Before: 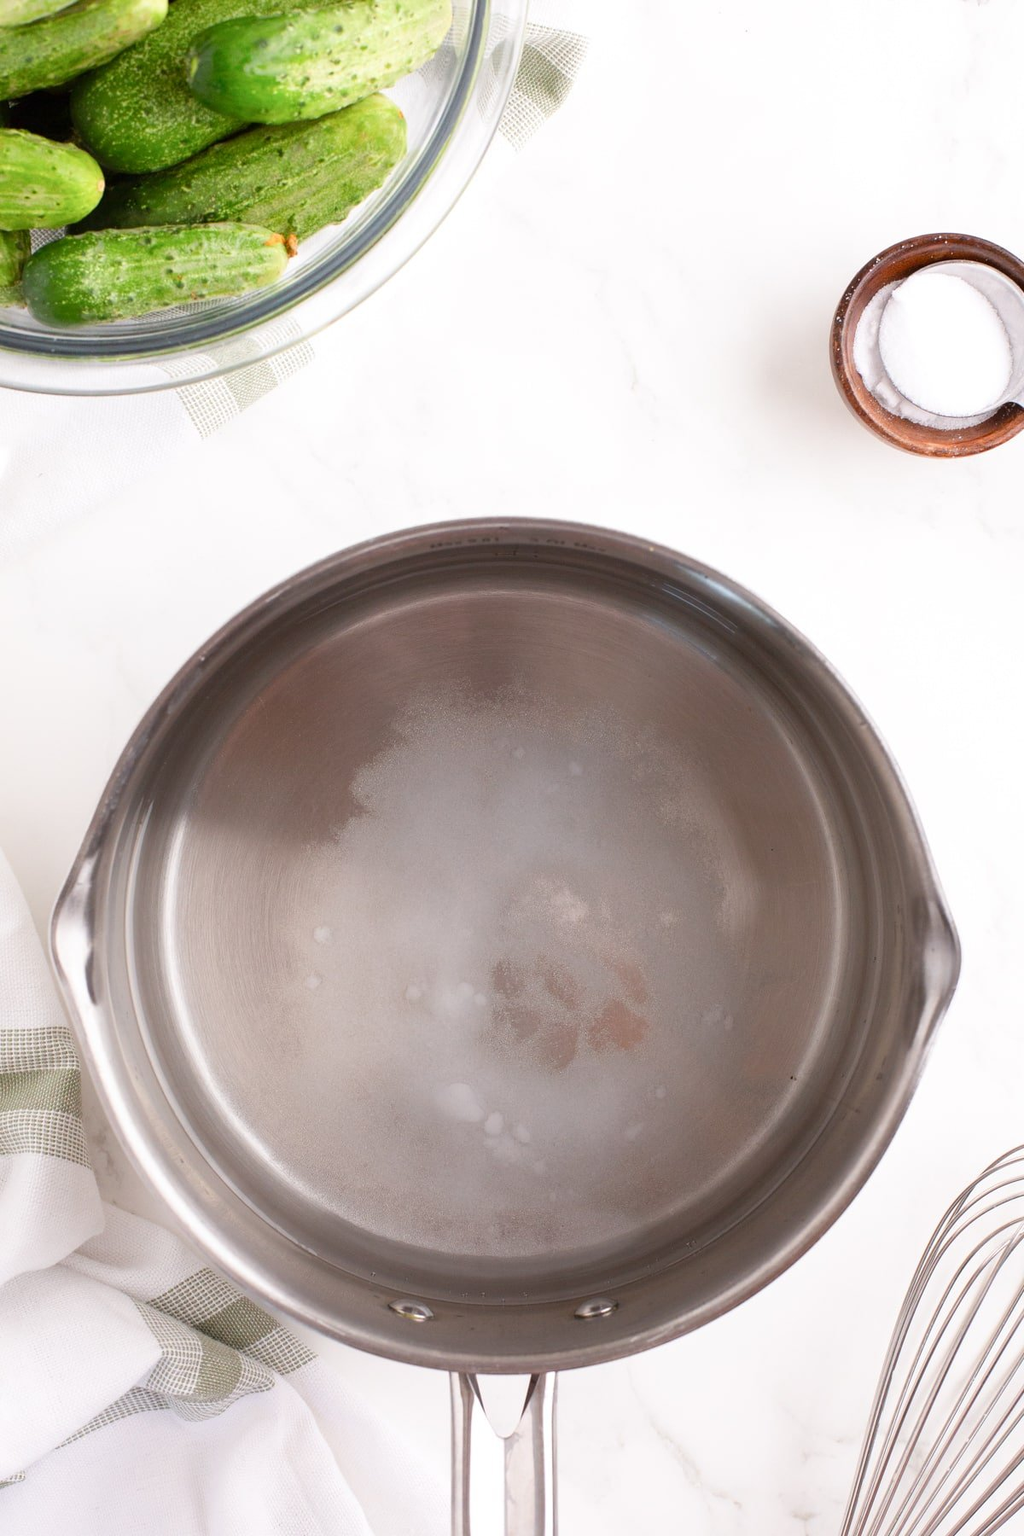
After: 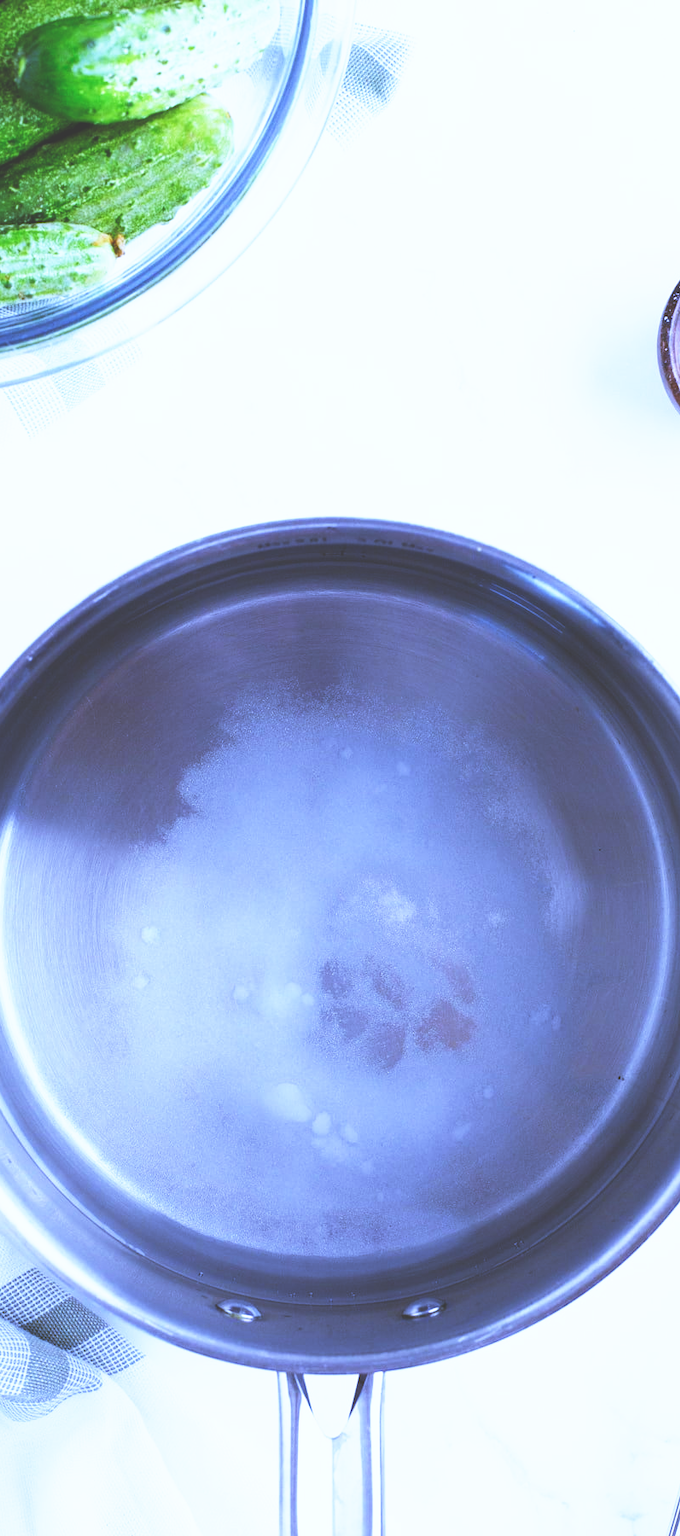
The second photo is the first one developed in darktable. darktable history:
crop: left 16.899%, right 16.556%
contrast brightness saturation: saturation -0.05
white balance: red 0.766, blue 1.537
base curve: curves: ch0 [(0, 0.036) (0.007, 0.037) (0.604, 0.887) (1, 1)], preserve colors none
